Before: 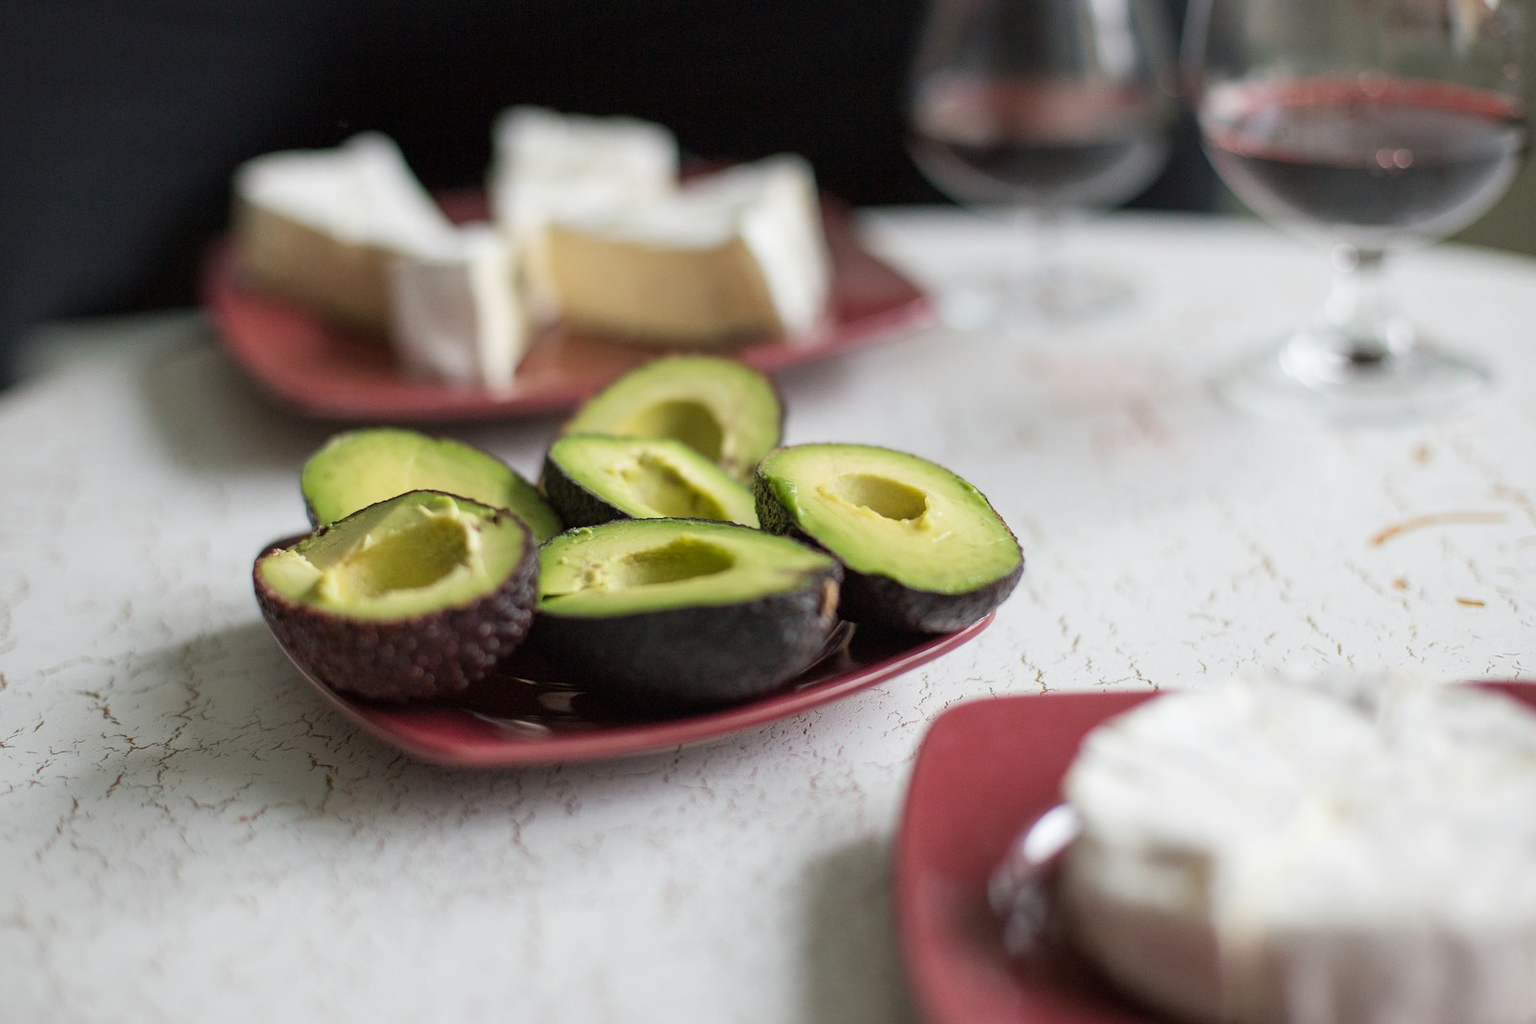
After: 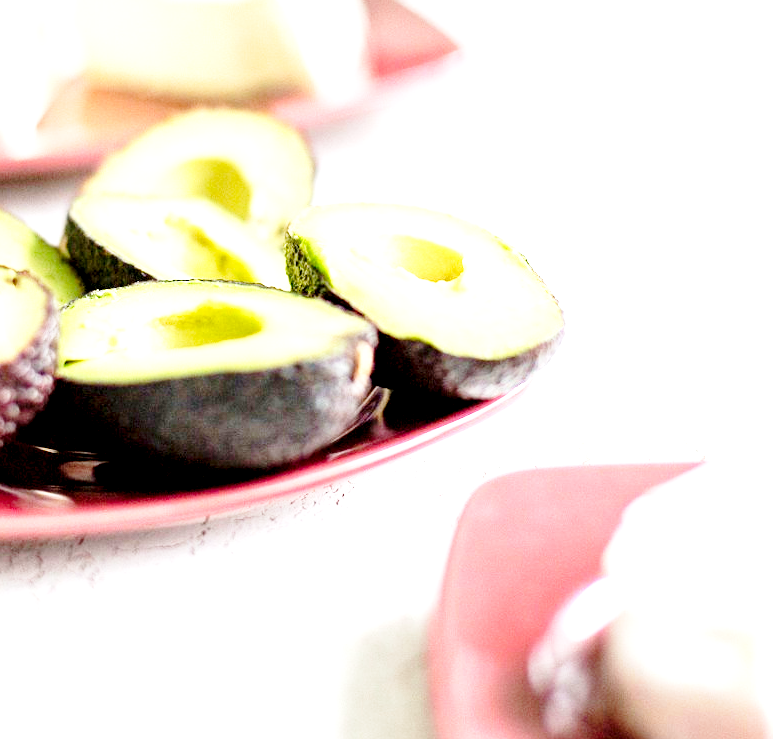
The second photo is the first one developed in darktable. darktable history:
crop: left 31.321%, top 24.418%, right 20.348%, bottom 6.322%
exposure: black level correction 0.005, exposure 2.064 EV, compensate exposure bias true, compensate highlight preservation false
base curve: curves: ch0 [(0, 0) (0.028, 0.03) (0.121, 0.232) (0.46, 0.748) (0.859, 0.968) (1, 1)], preserve colors none
